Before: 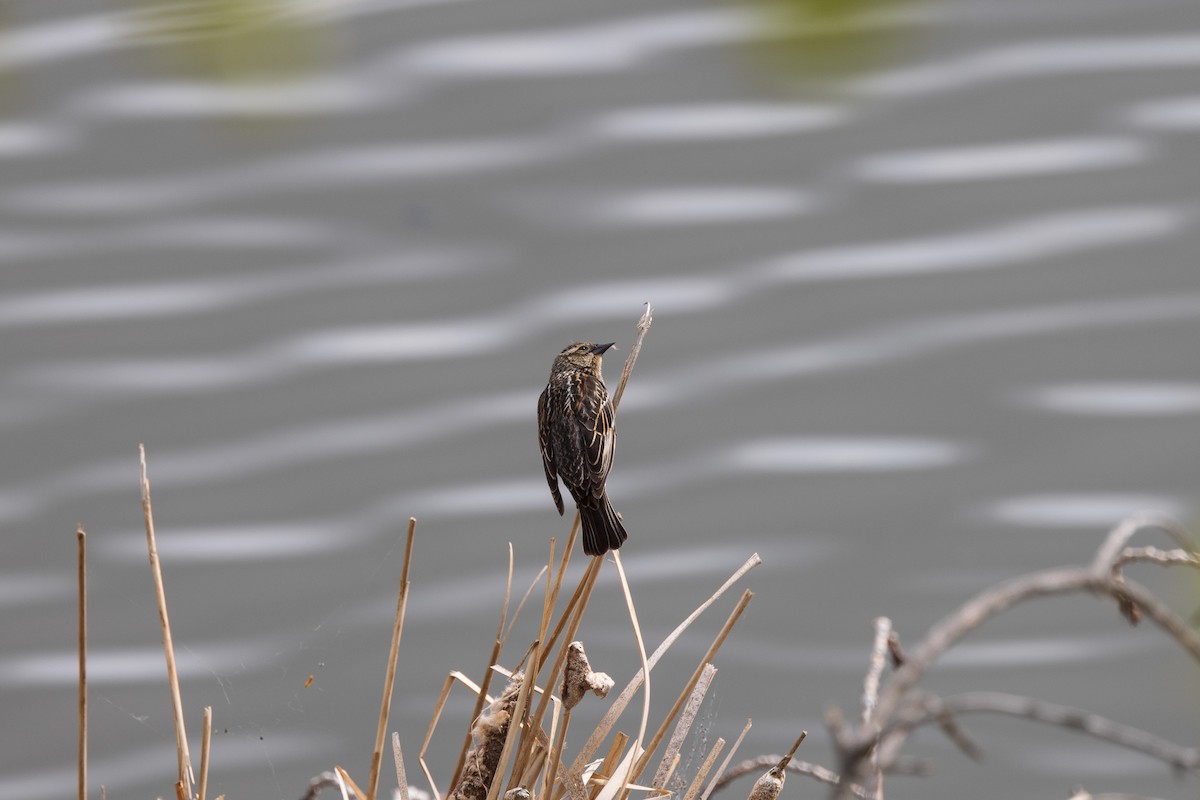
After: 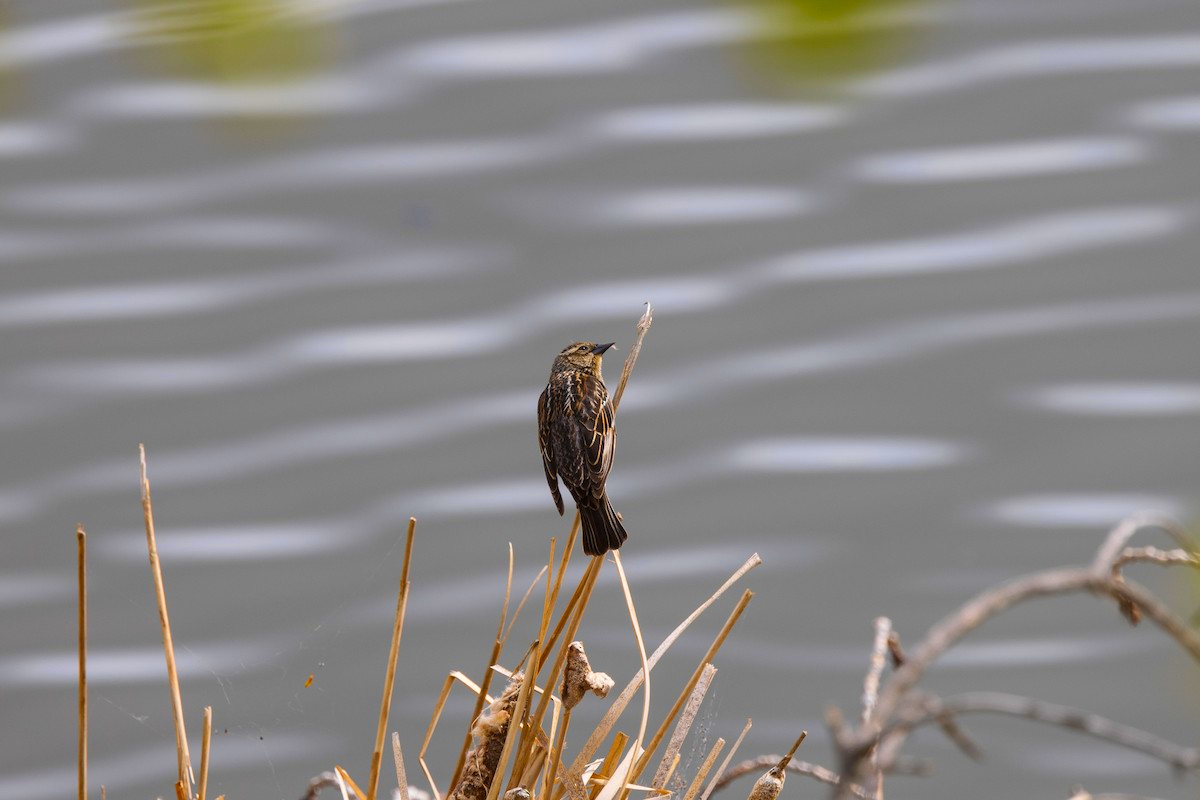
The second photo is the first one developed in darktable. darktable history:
white balance: emerald 1
color correction: highlights a* 0.003, highlights b* -0.283
color contrast: green-magenta contrast 1.55, blue-yellow contrast 1.83
